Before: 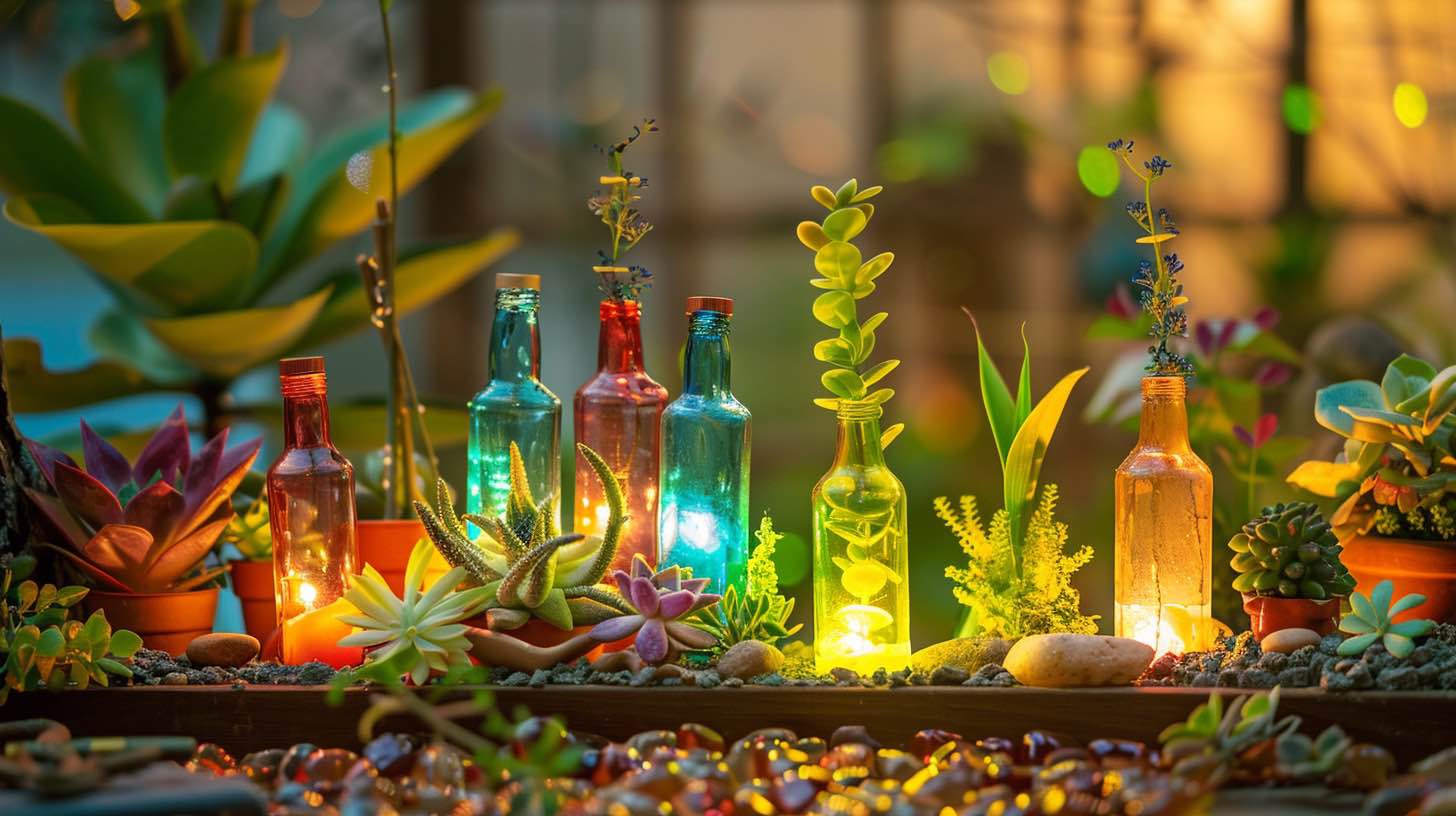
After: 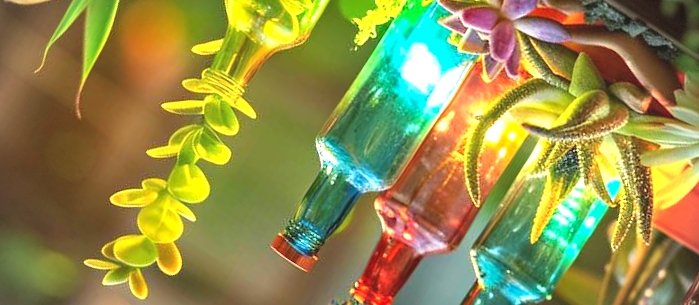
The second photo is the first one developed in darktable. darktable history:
vignetting: fall-off start 78.74%, width/height ratio 1.328, dithering 8-bit output
haze removal: compatibility mode true, adaptive false
crop and rotate: angle 147.91°, left 9.15%, top 15.667%, right 4.595%, bottom 17.117%
exposure: black level correction -0.006, exposure 1 EV, compensate exposure bias true, compensate highlight preservation false
